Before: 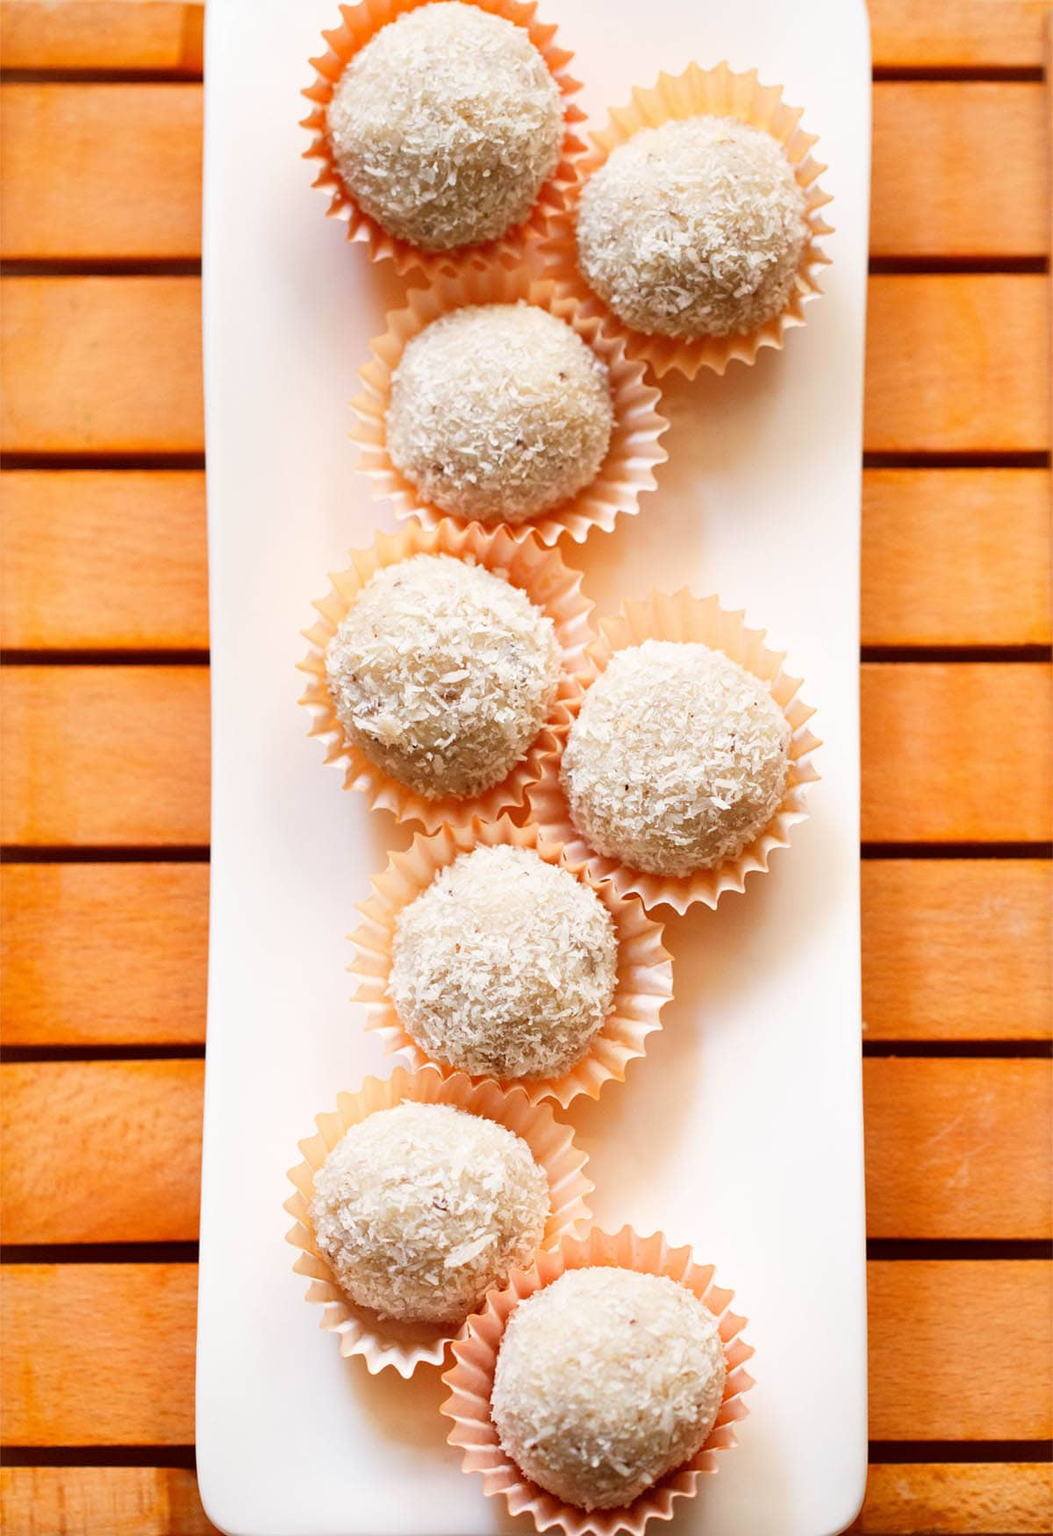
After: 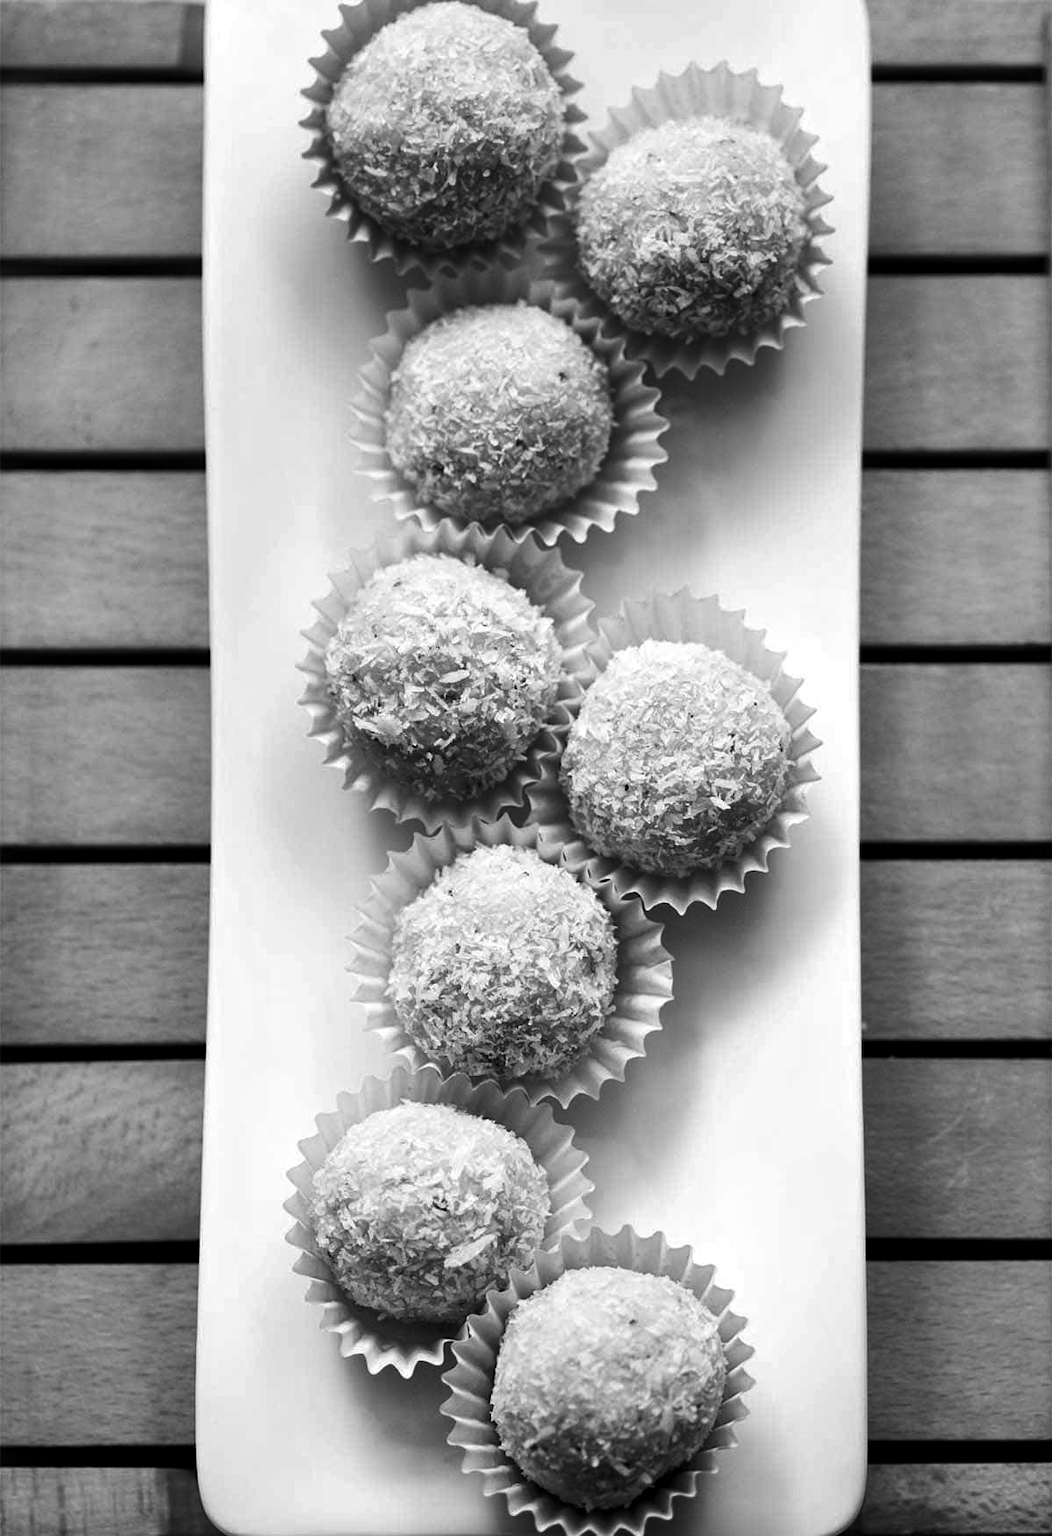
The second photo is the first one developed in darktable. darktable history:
contrast brightness saturation: contrast -0.03, brightness -0.59, saturation -1
local contrast: highlights 100%, shadows 100%, detail 120%, midtone range 0.2
levels: mode automatic, black 0.023%, white 99.97%, levels [0.062, 0.494, 0.925]
color calibration: output R [0.994, 0.059, -0.119, 0], output G [-0.036, 1.09, -0.119, 0], output B [0.078, -0.108, 0.961, 0], illuminant custom, x 0.371, y 0.382, temperature 4281.14 K
